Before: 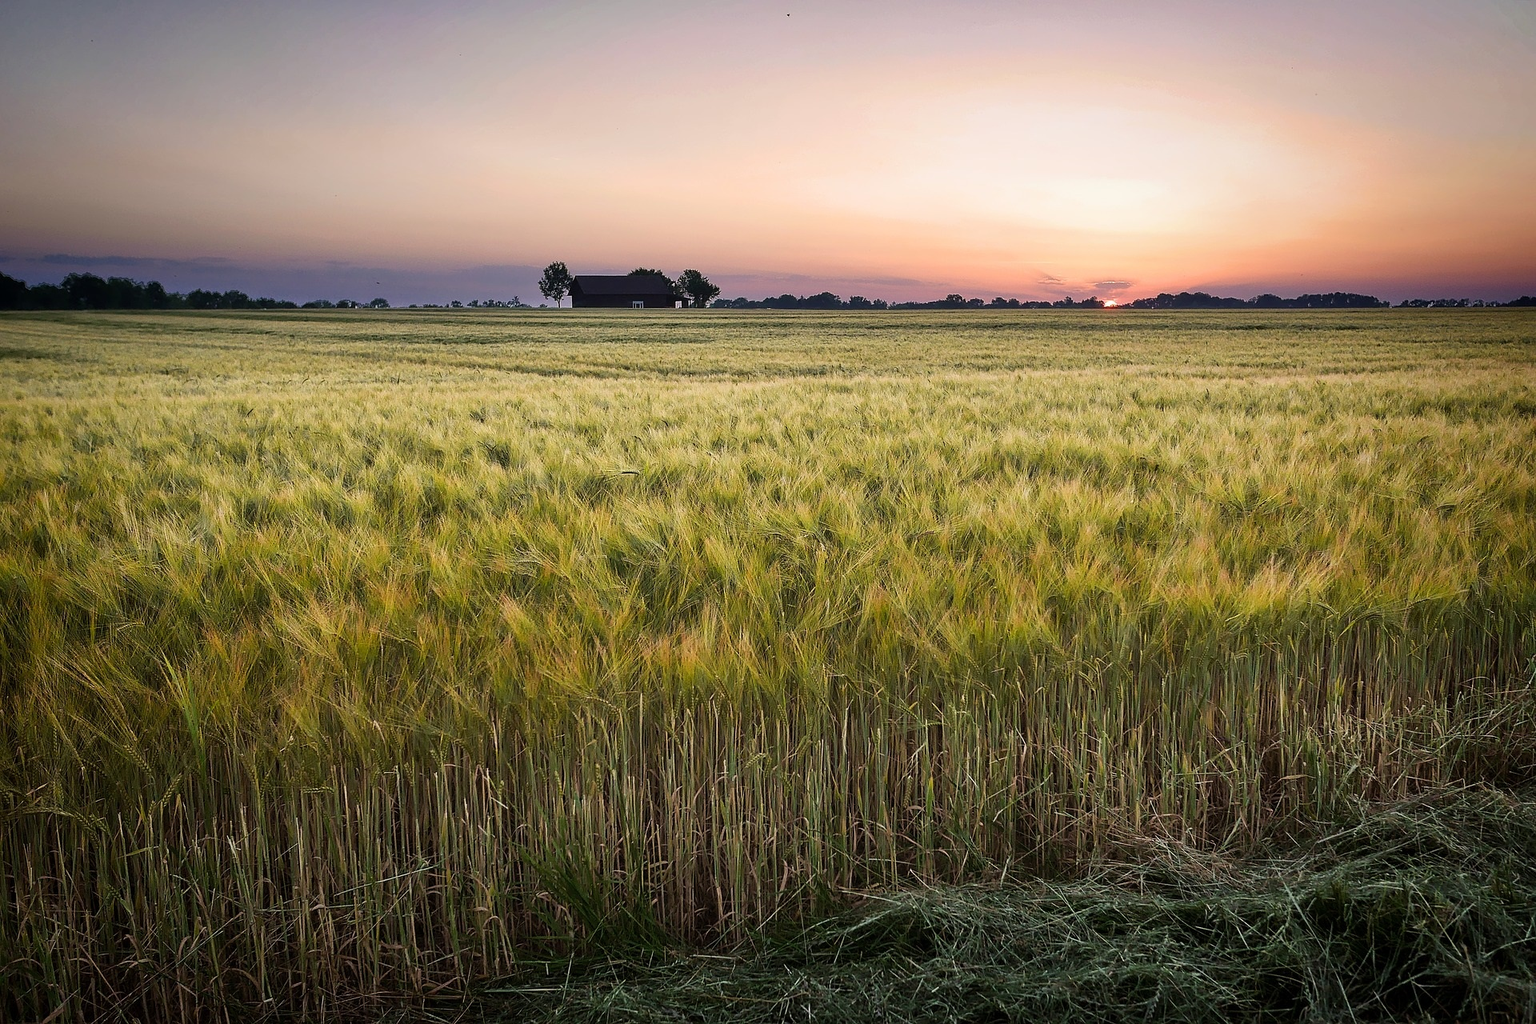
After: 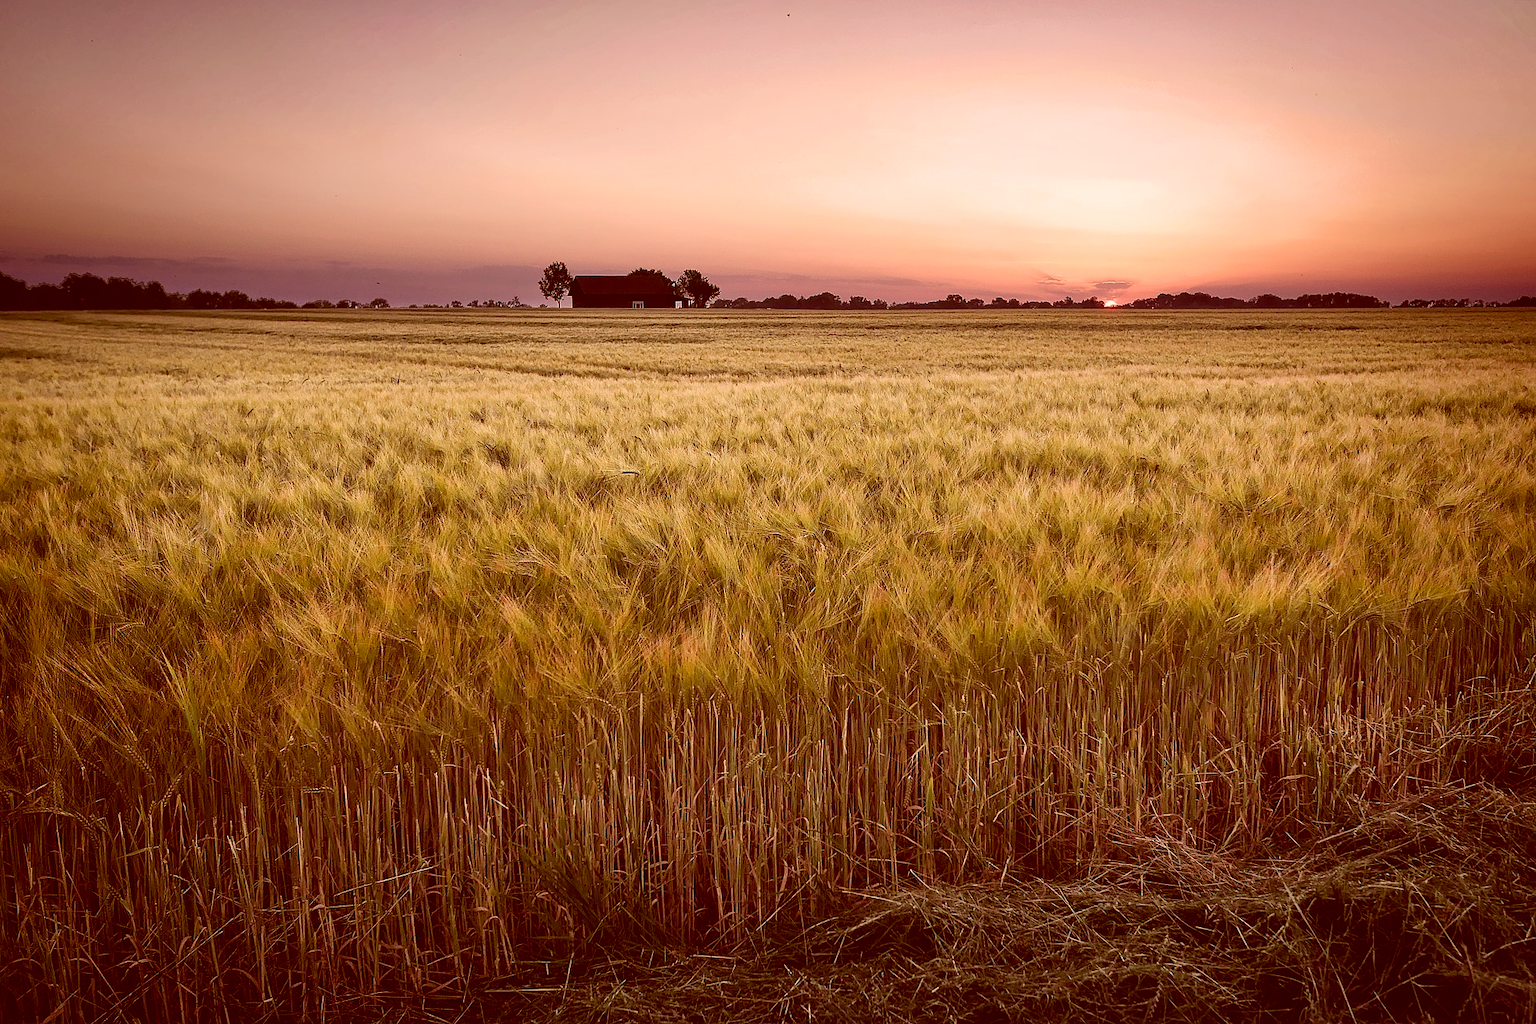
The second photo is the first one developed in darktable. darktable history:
color correction: highlights a* 9.56, highlights b* 8.69, shadows a* 39.71, shadows b* 39.52, saturation 0.778
